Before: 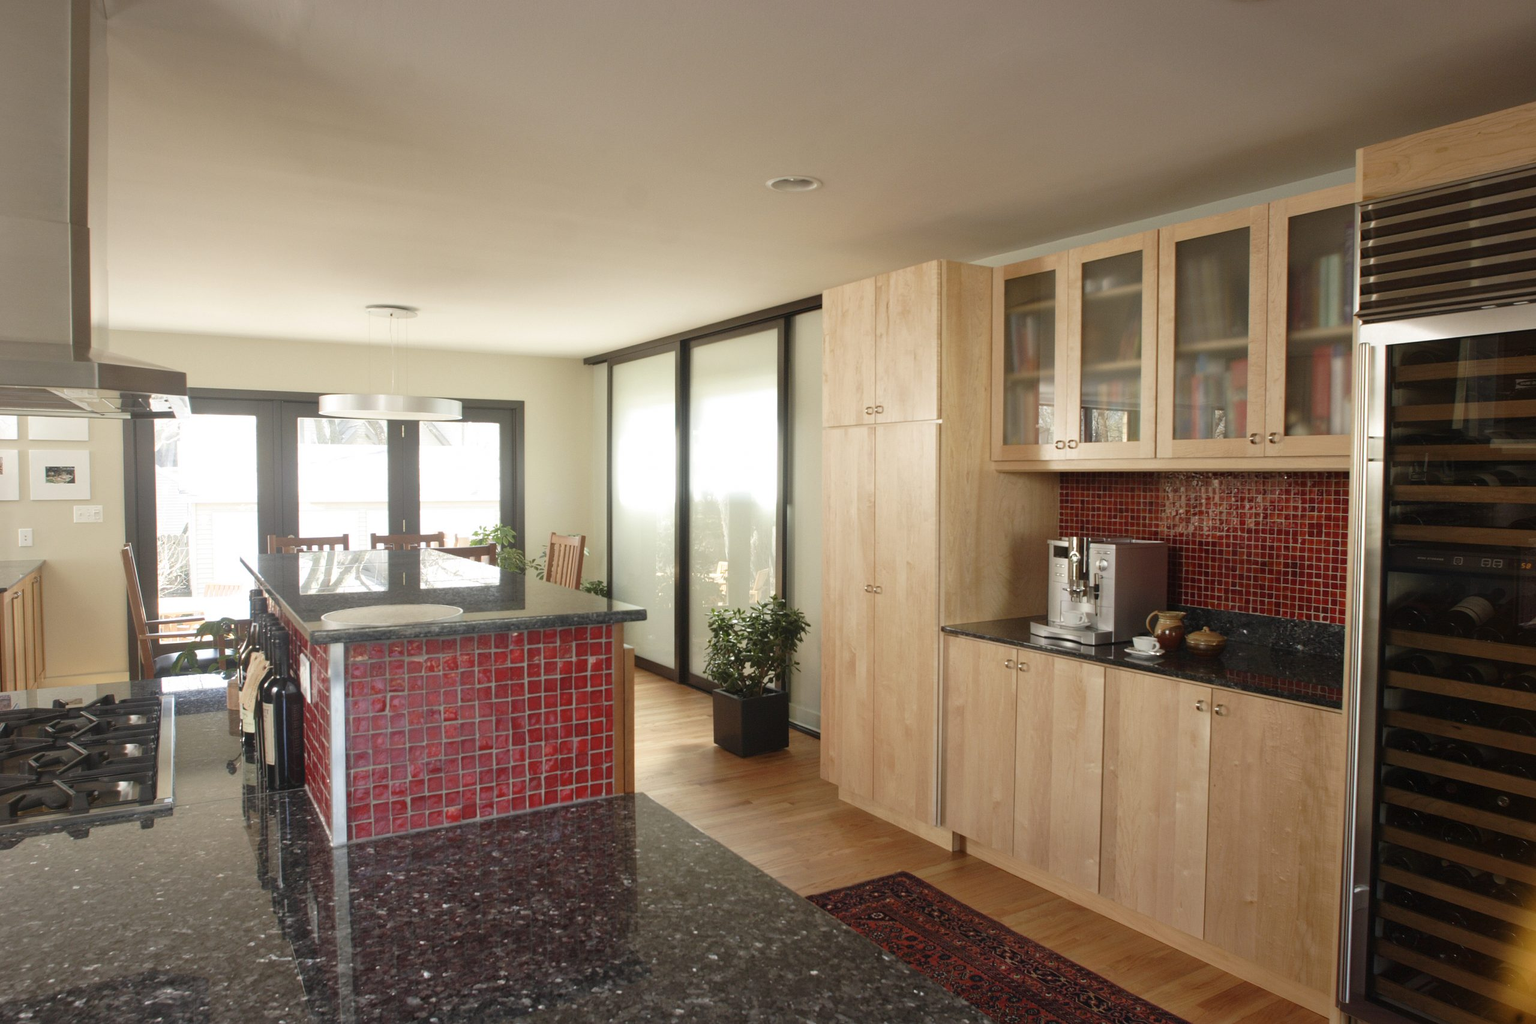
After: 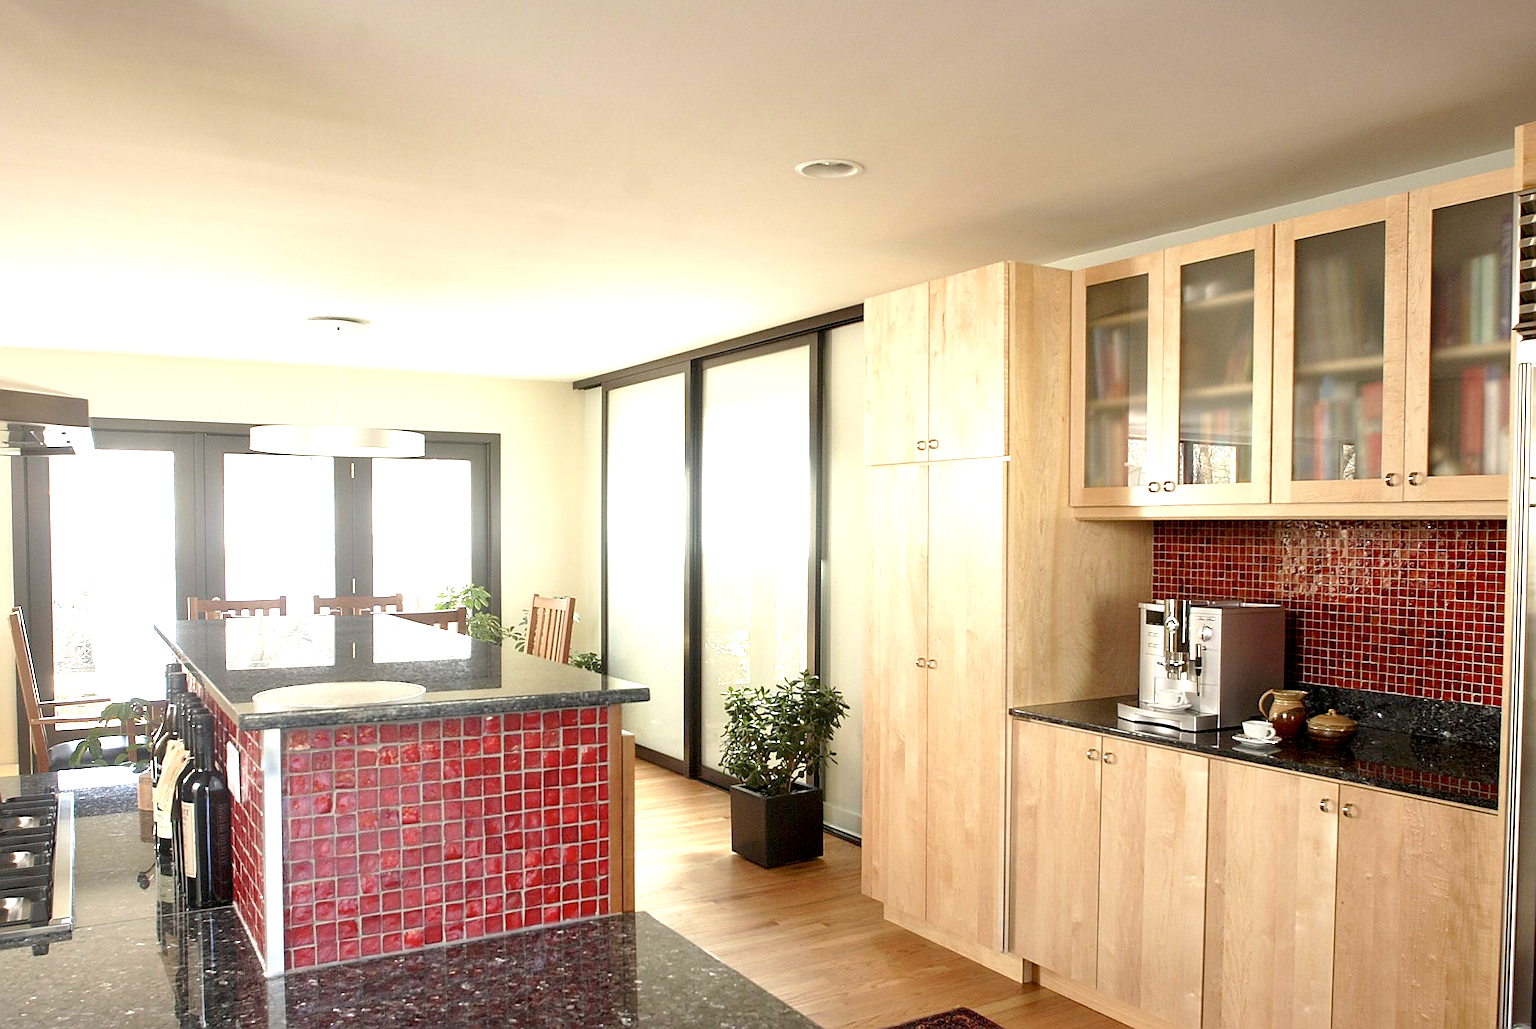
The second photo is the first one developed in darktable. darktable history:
exposure: black level correction 0.008, exposure 0.976 EV, compensate highlight preservation false
sharpen: radius 1.356, amount 1.24, threshold 0.837
crop and rotate: left 7.451%, top 4.472%, right 10.538%, bottom 13.08%
